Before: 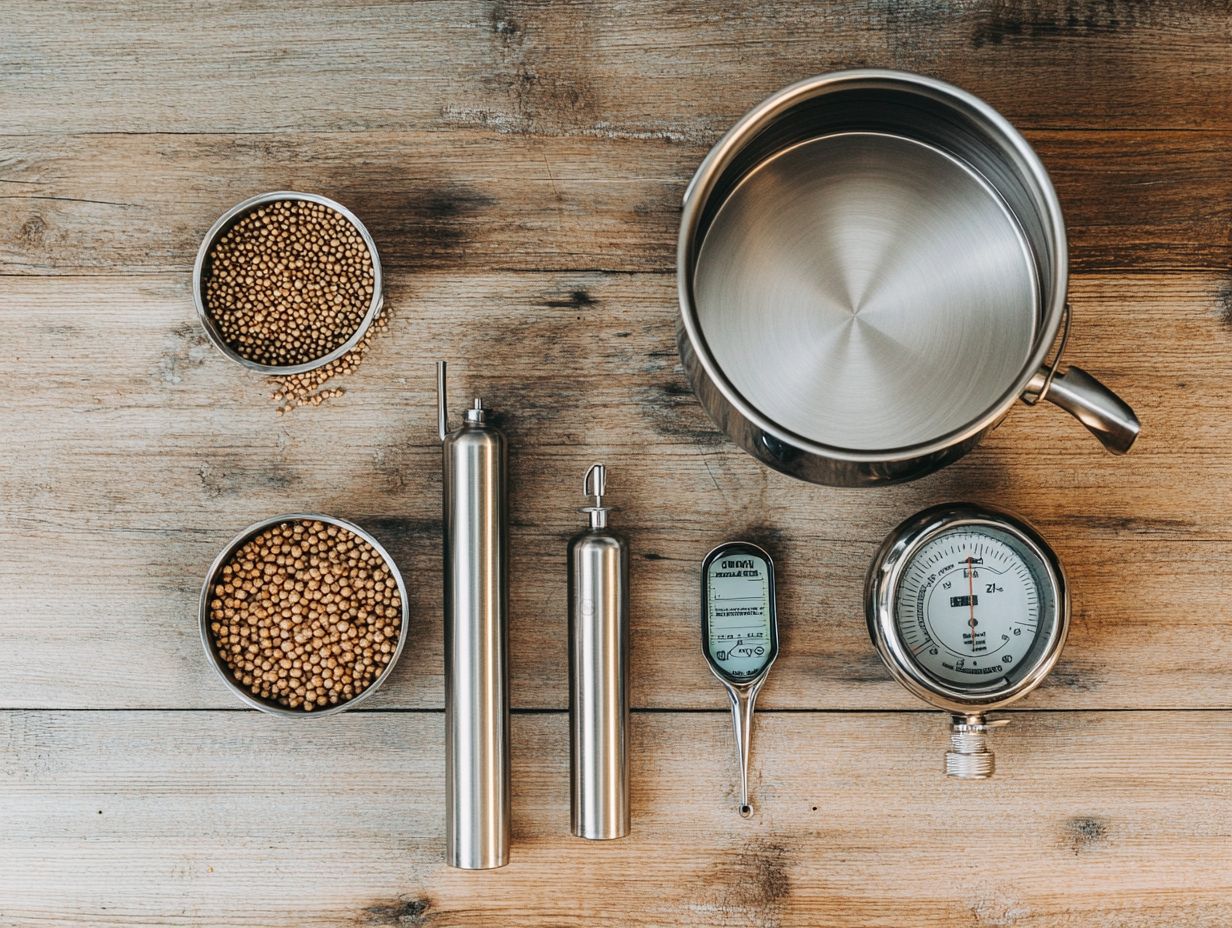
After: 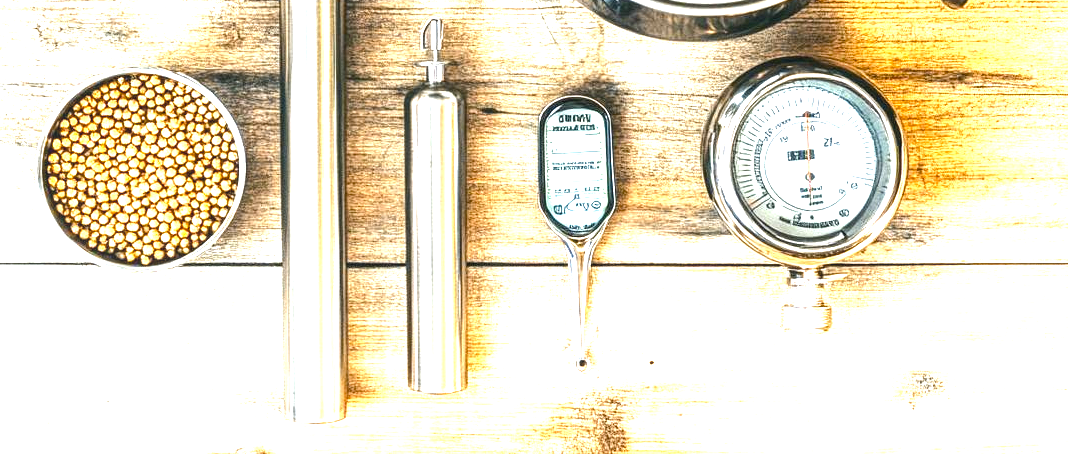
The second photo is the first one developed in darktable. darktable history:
crop and rotate: left 13.306%, top 48.129%, bottom 2.928%
tone equalizer: -8 EV -0.417 EV, -7 EV -0.389 EV, -6 EV -0.333 EV, -5 EV -0.222 EV, -3 EV 0.222 EV, -2 EV 0.333 EV, -1 EV 0.389 EV, +0 EV 0.417 EV, edges refinement/feathering 500, mask exposure compensation -1.57 EV, preserve details no
exposure: black level correction 0.001, exposure 2 EV, compensate highlight preservation false
color contrast: green-magenta contrast 0.8, blue-yellow contrast 1.1, unbound 0
local contrast: on, module defaults
color balance rgb: linear chroma grading › shadows -8%, linear chroma grading › global chroma 10%, perceptual saturation grading › global saturation 2%, perceptual saturation grading › highlights -2%, perceptual saturation grading › mid-tones 4%, perceptual saturation grading › shadows 8%, perceptual brilliance grading › global brilliance 2%, perceptual brilliance grading › highlights -4%, global vibrance 16%, saturation formula JzAzBz (2021)
